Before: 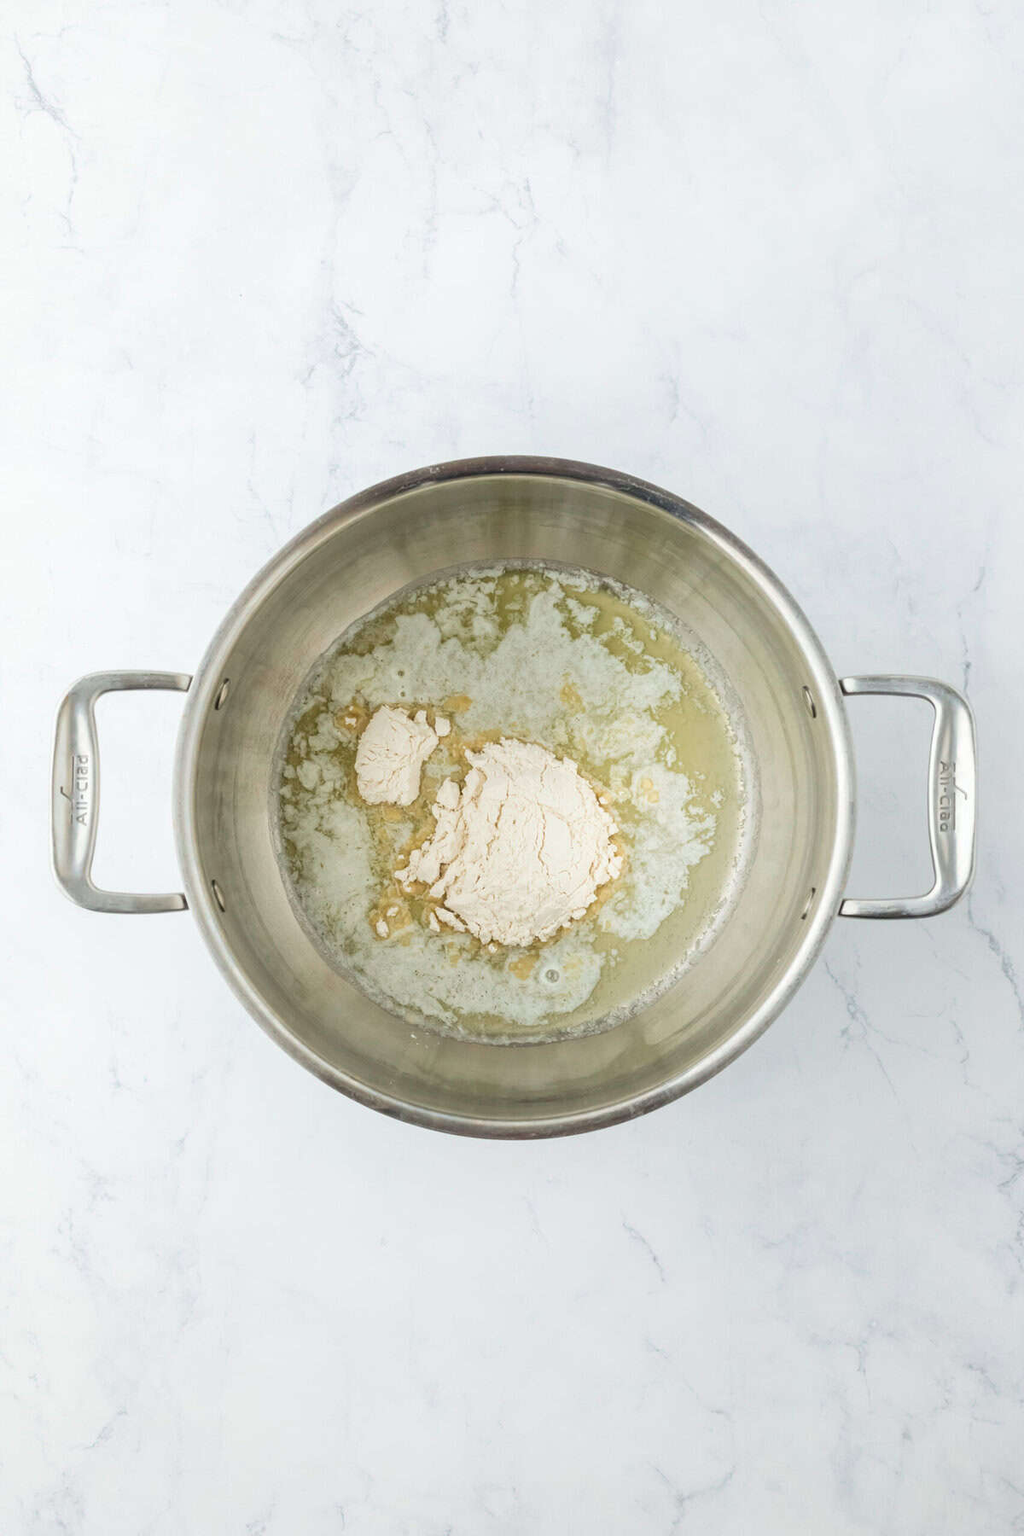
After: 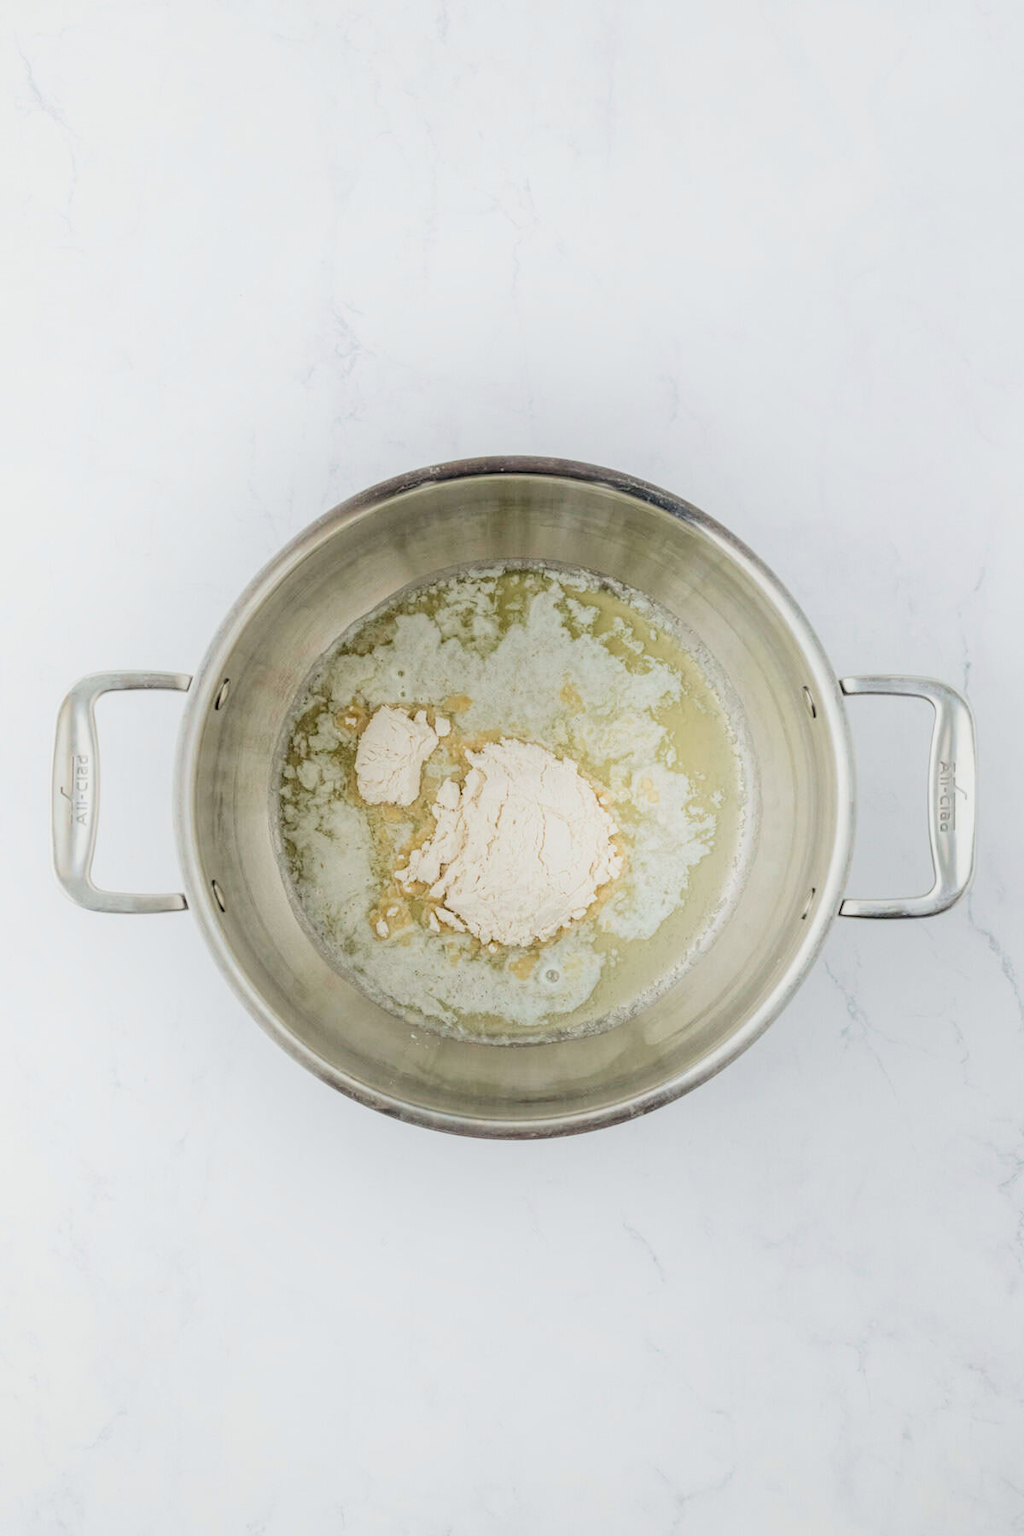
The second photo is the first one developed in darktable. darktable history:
shadows and highlights: shadows -24.56, highlights 48.6, soften with gaussian
local contrast: on, module defaults
filmic rgb: black relative exposure -7.98 EV, white relative exposure 4.01 EV, hardness 4.15
